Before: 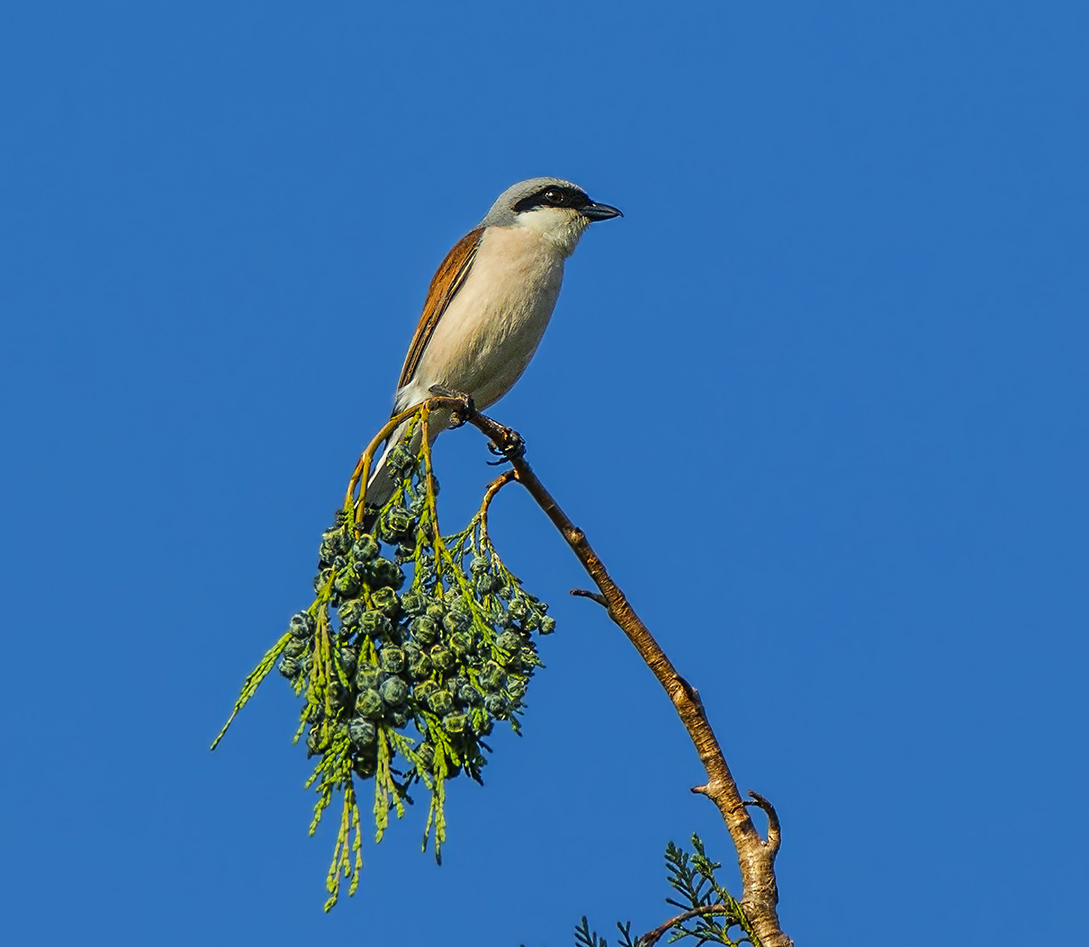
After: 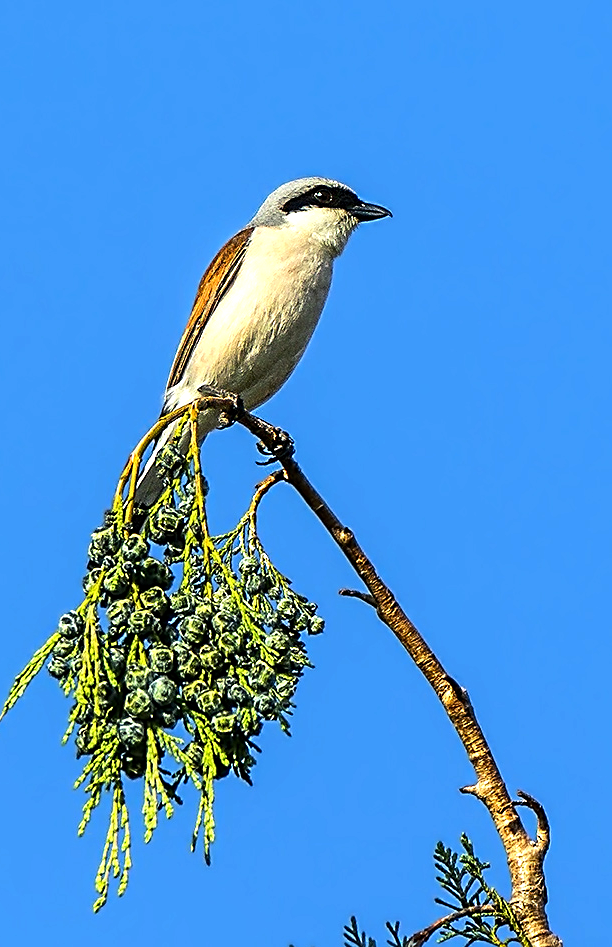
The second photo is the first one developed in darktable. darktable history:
sharpen: on, module defaults
crop: left 21.271%, right 22.449%
exposure: black level correction 0.003, exposure 0.387 EV, compensate exposure bias true, compensate highlight preservation false
tone equalizer: -8 EV -0.75 EV, -7 EV -0.706 EV, -6 EV -0.589 EV, -5 EV -0.396 EV, -3 EV 0.375 EV, -2 EV 0.6 EV, -1 EV 0.681 EV, +0 EV 0.733 EV, edges refinement/feathering 500, mask exposure compensation -1.57 EV, preserve details no
